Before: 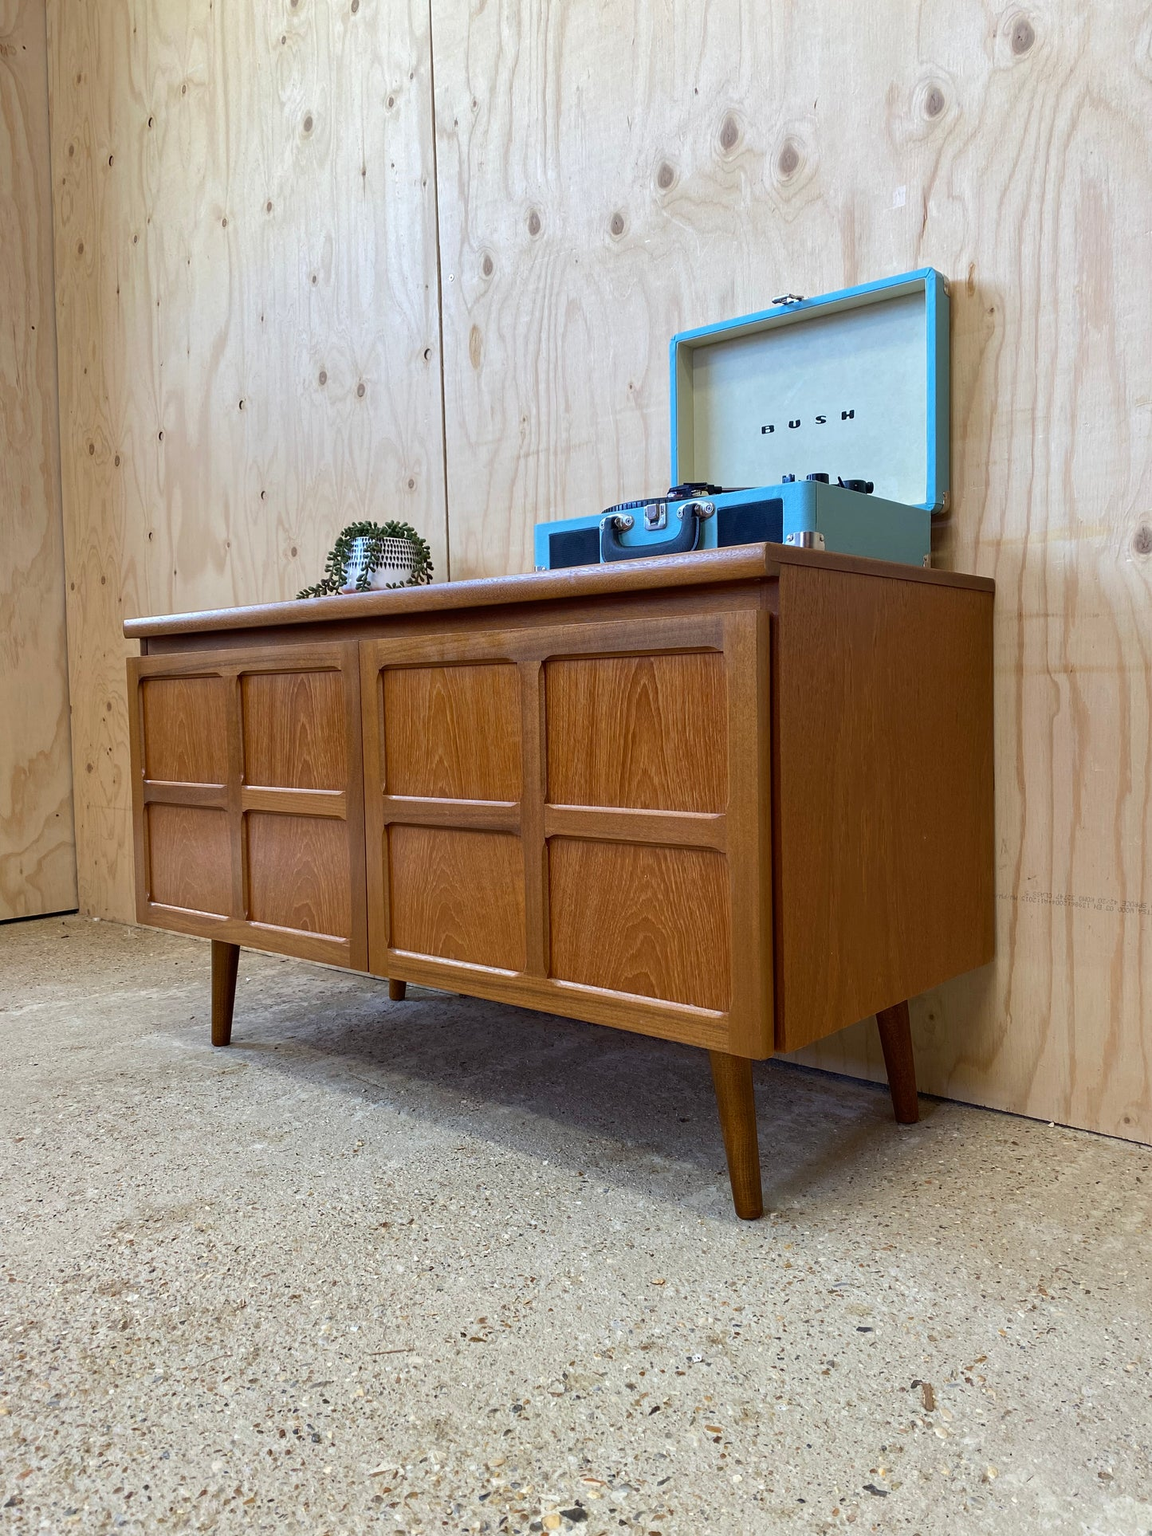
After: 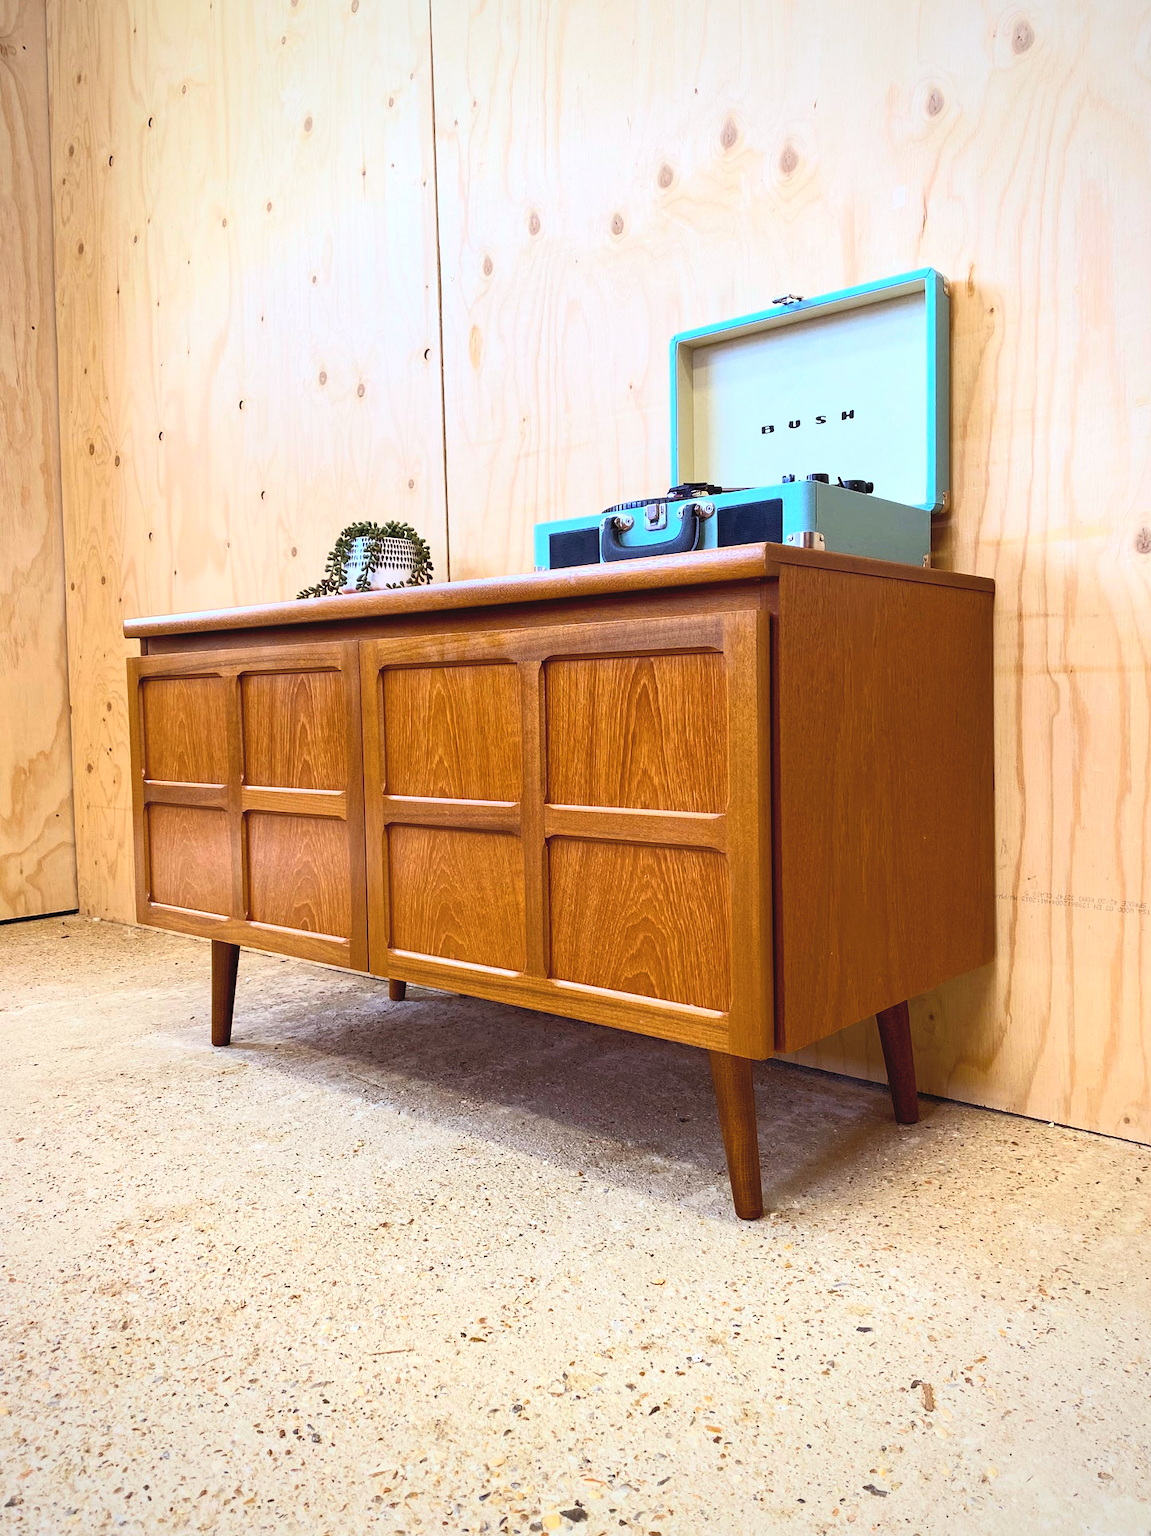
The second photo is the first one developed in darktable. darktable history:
color balance rgb: perceptual saturation grading › global saturation 25%, global vibrance 20%
vignetting: fall-off radius 93.87%
contrast brightness saturation: contrast 0.39, brightness 0.53
rgb levels: mode RGB, independent channels, levels [[0, 0.5, 1], [0, 0.521, 1], [0, 0.536, 1]]
